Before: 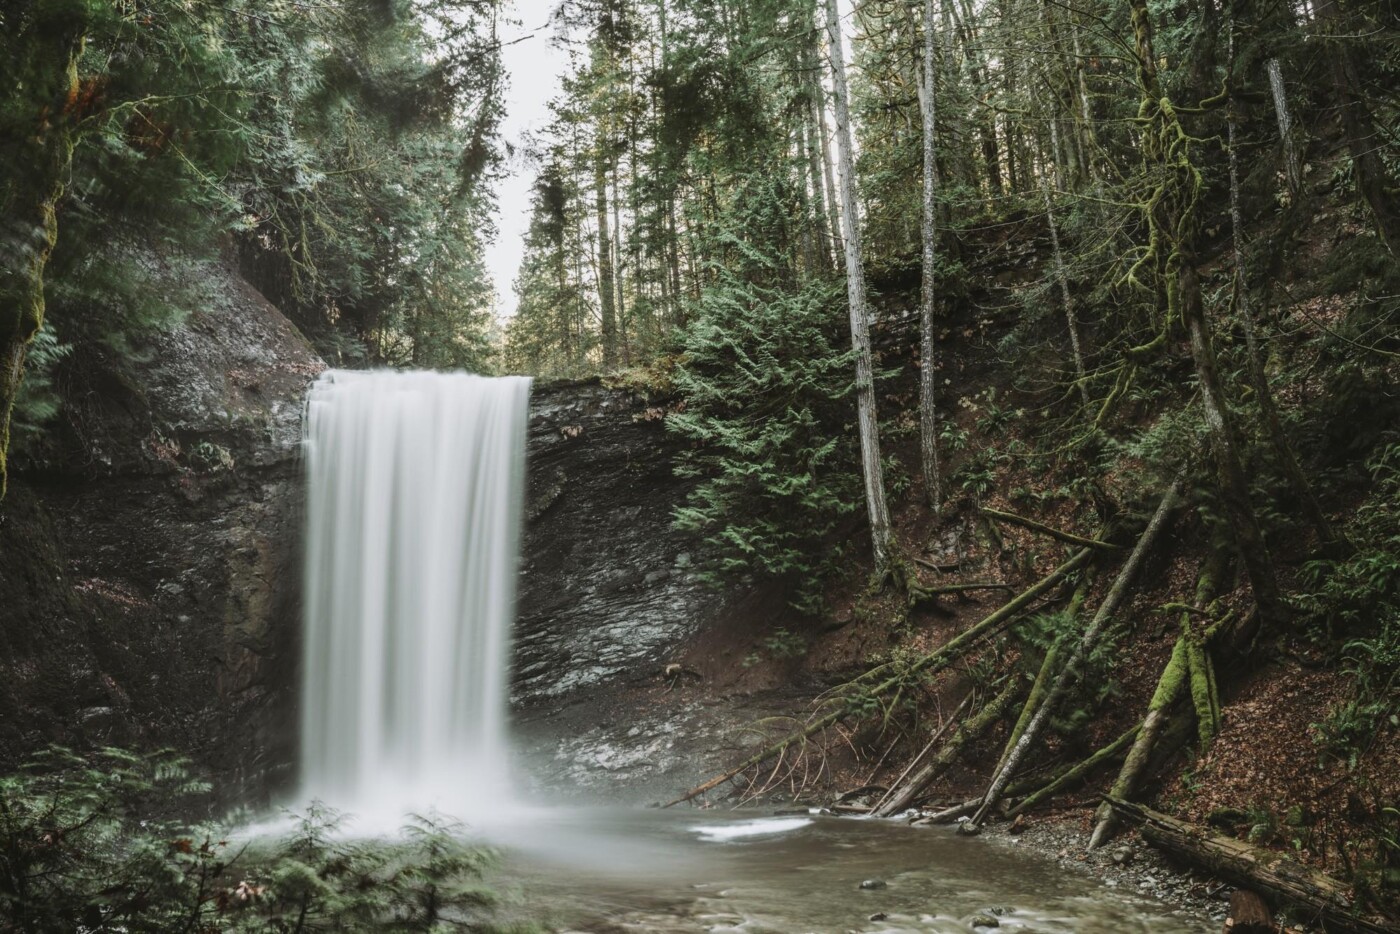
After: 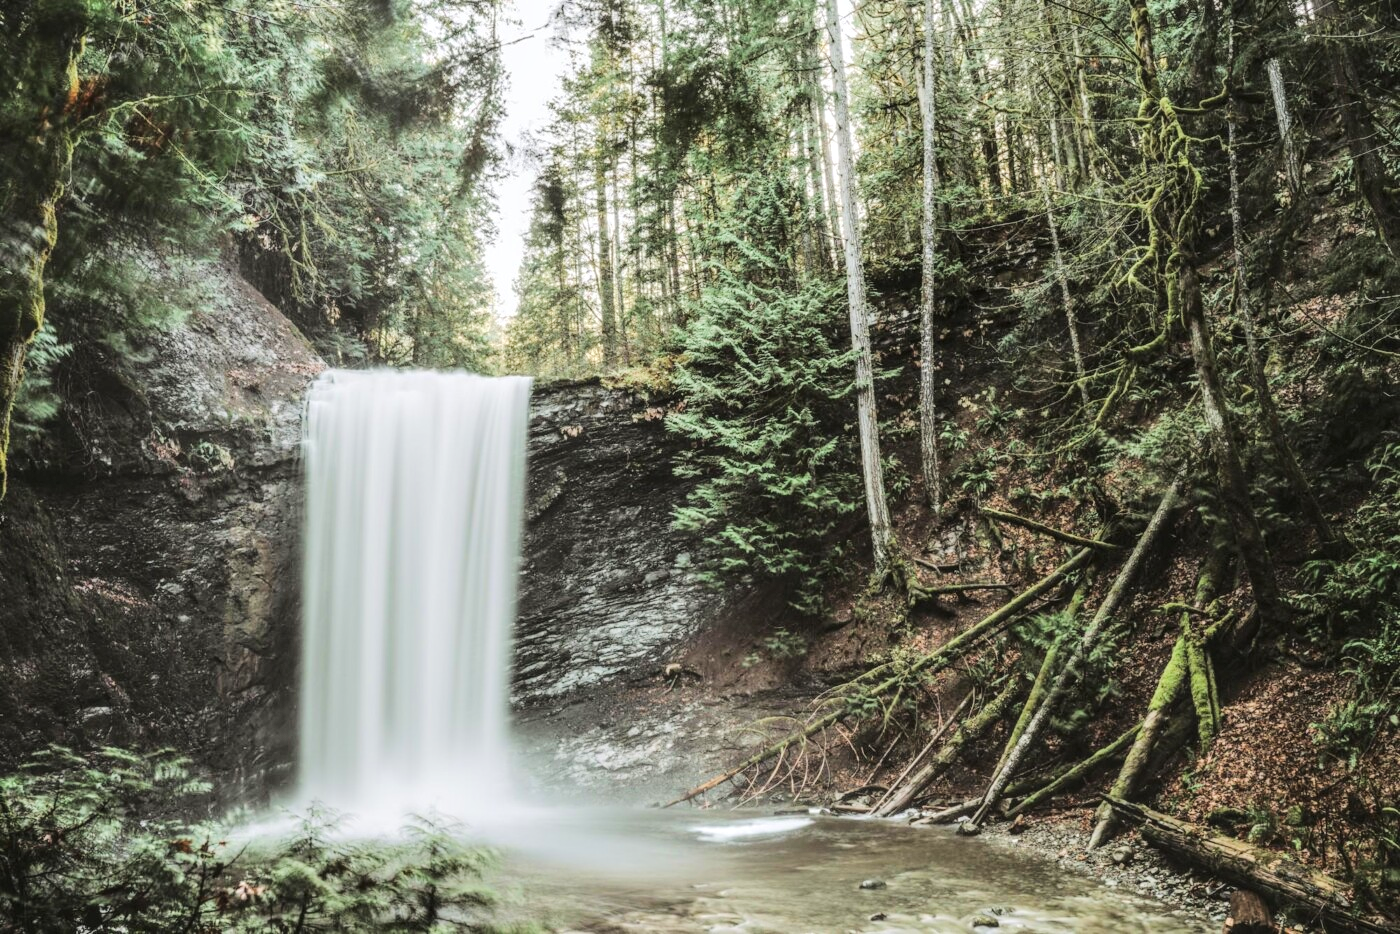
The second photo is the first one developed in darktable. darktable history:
tone equalizer: -7 EV 0.161 EV, -6 EV 0.591 EV, -5 EV 1.19 EV, -4 EV 1.31 EV, -3 EV 1.12 EV, -2 EV 0.6 EV, -1 EV 0.164 EV, edges refinement/feathering 500, mask exposure compensation -1.57 EV, preserve details no
shadows and highlights: shadows 25.13, highlights -26.51
local contrast: on, module defaults
